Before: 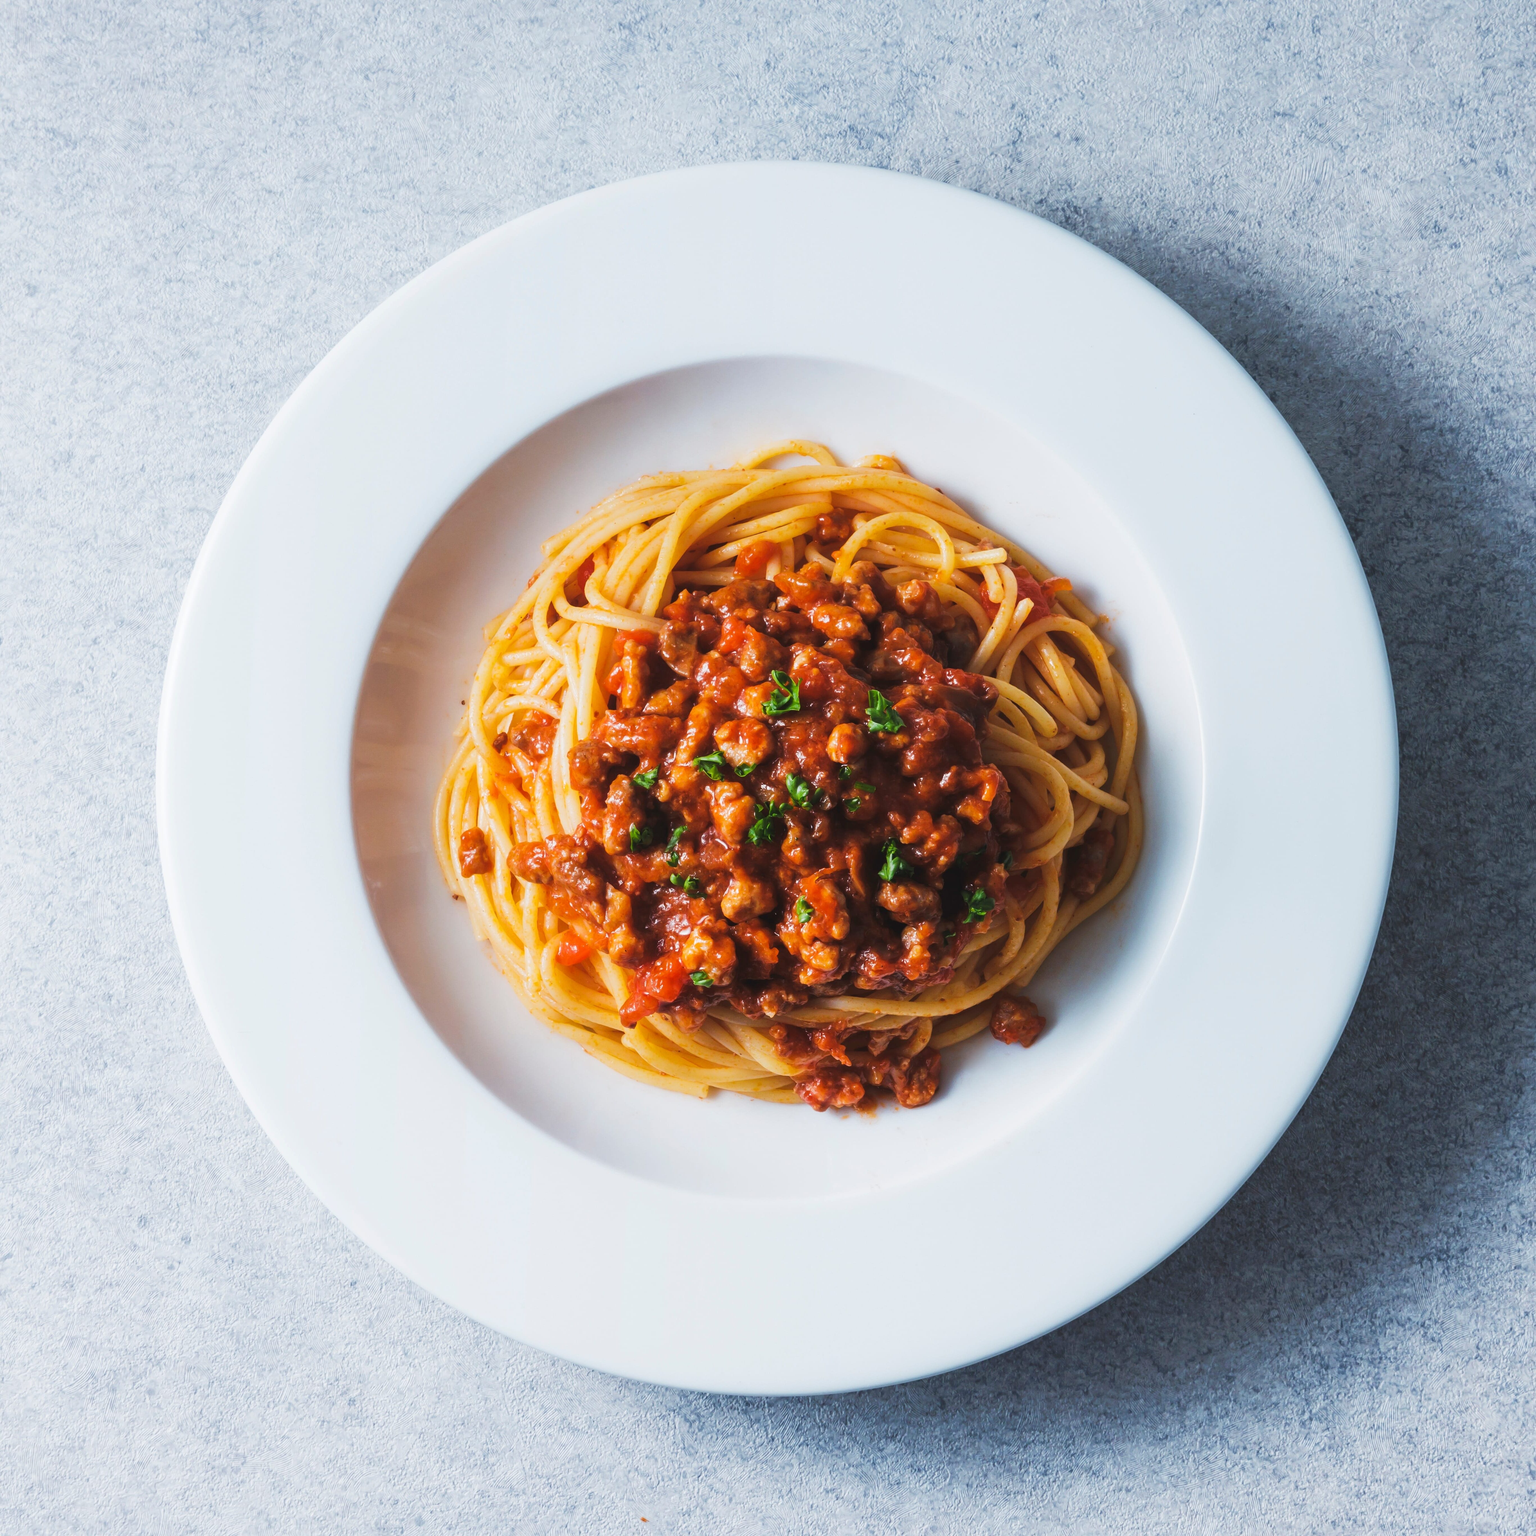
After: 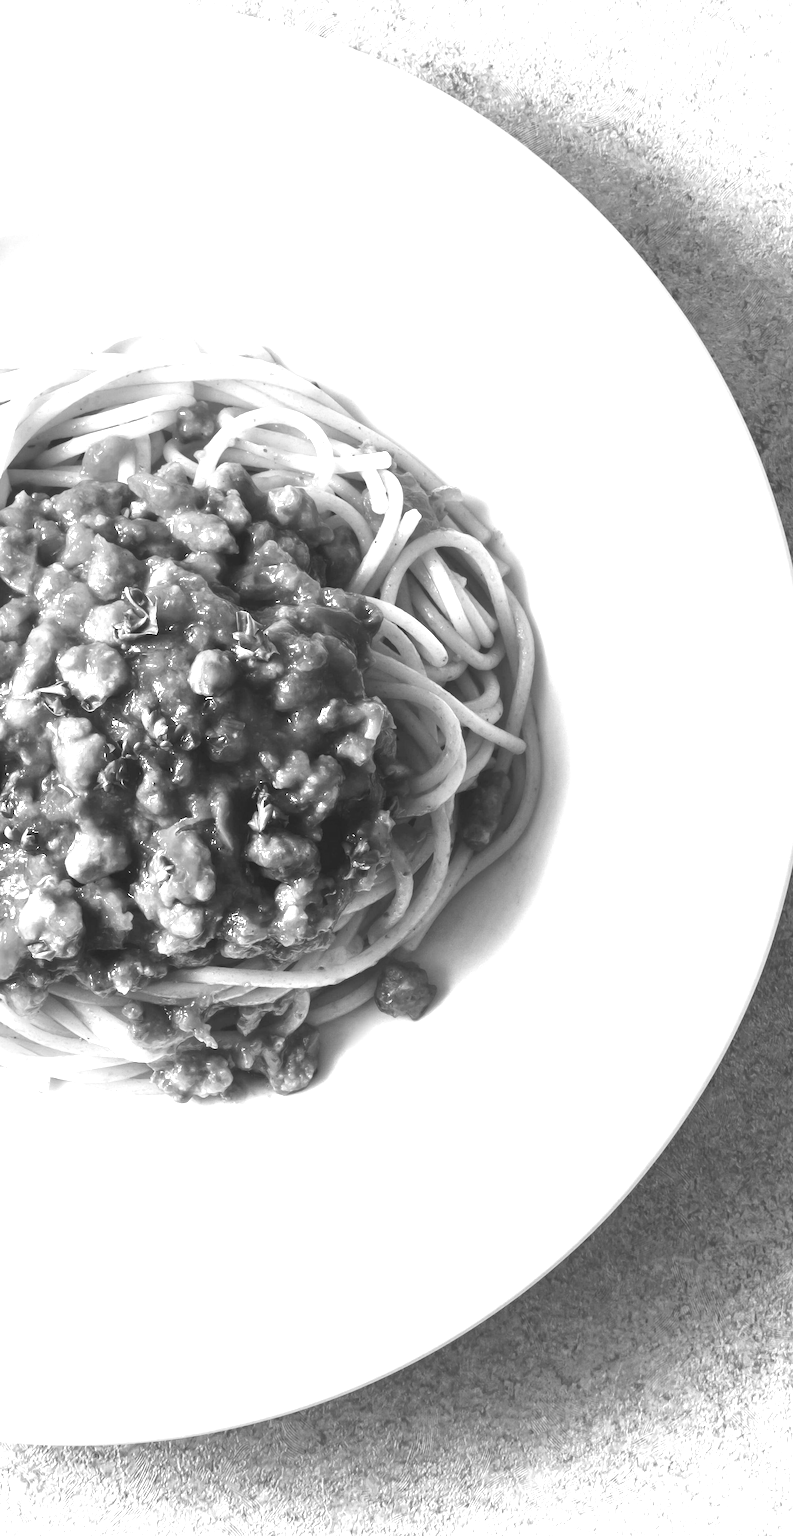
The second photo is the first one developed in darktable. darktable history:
exposure: exposure 1.5 EV, compensate highlight preservation false
monochrome: a -35.87, b 49.73, size 1.7
crop: left 47.628%, top 6.643%, right 7.874%
rotate and perspective: rotation -0.013°, lens shift (vertical) -0.027, lens shift (horizontal) 0.178, crop left 0.016, crop right 0.989, crop top 0.082, crop bottom 0.918
